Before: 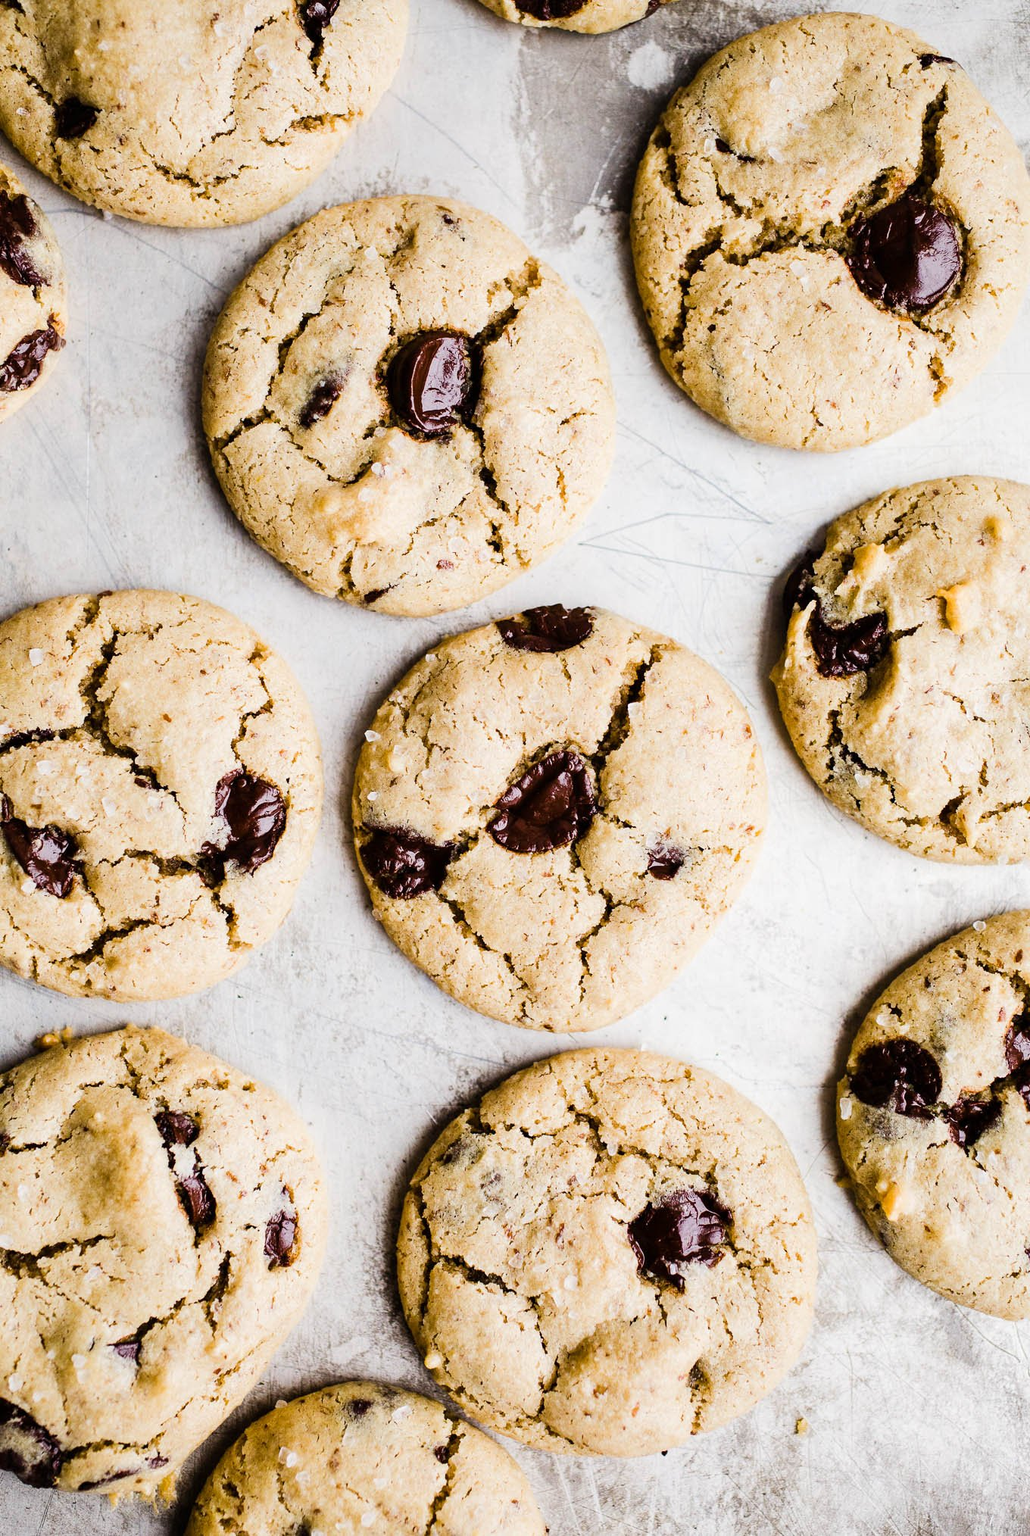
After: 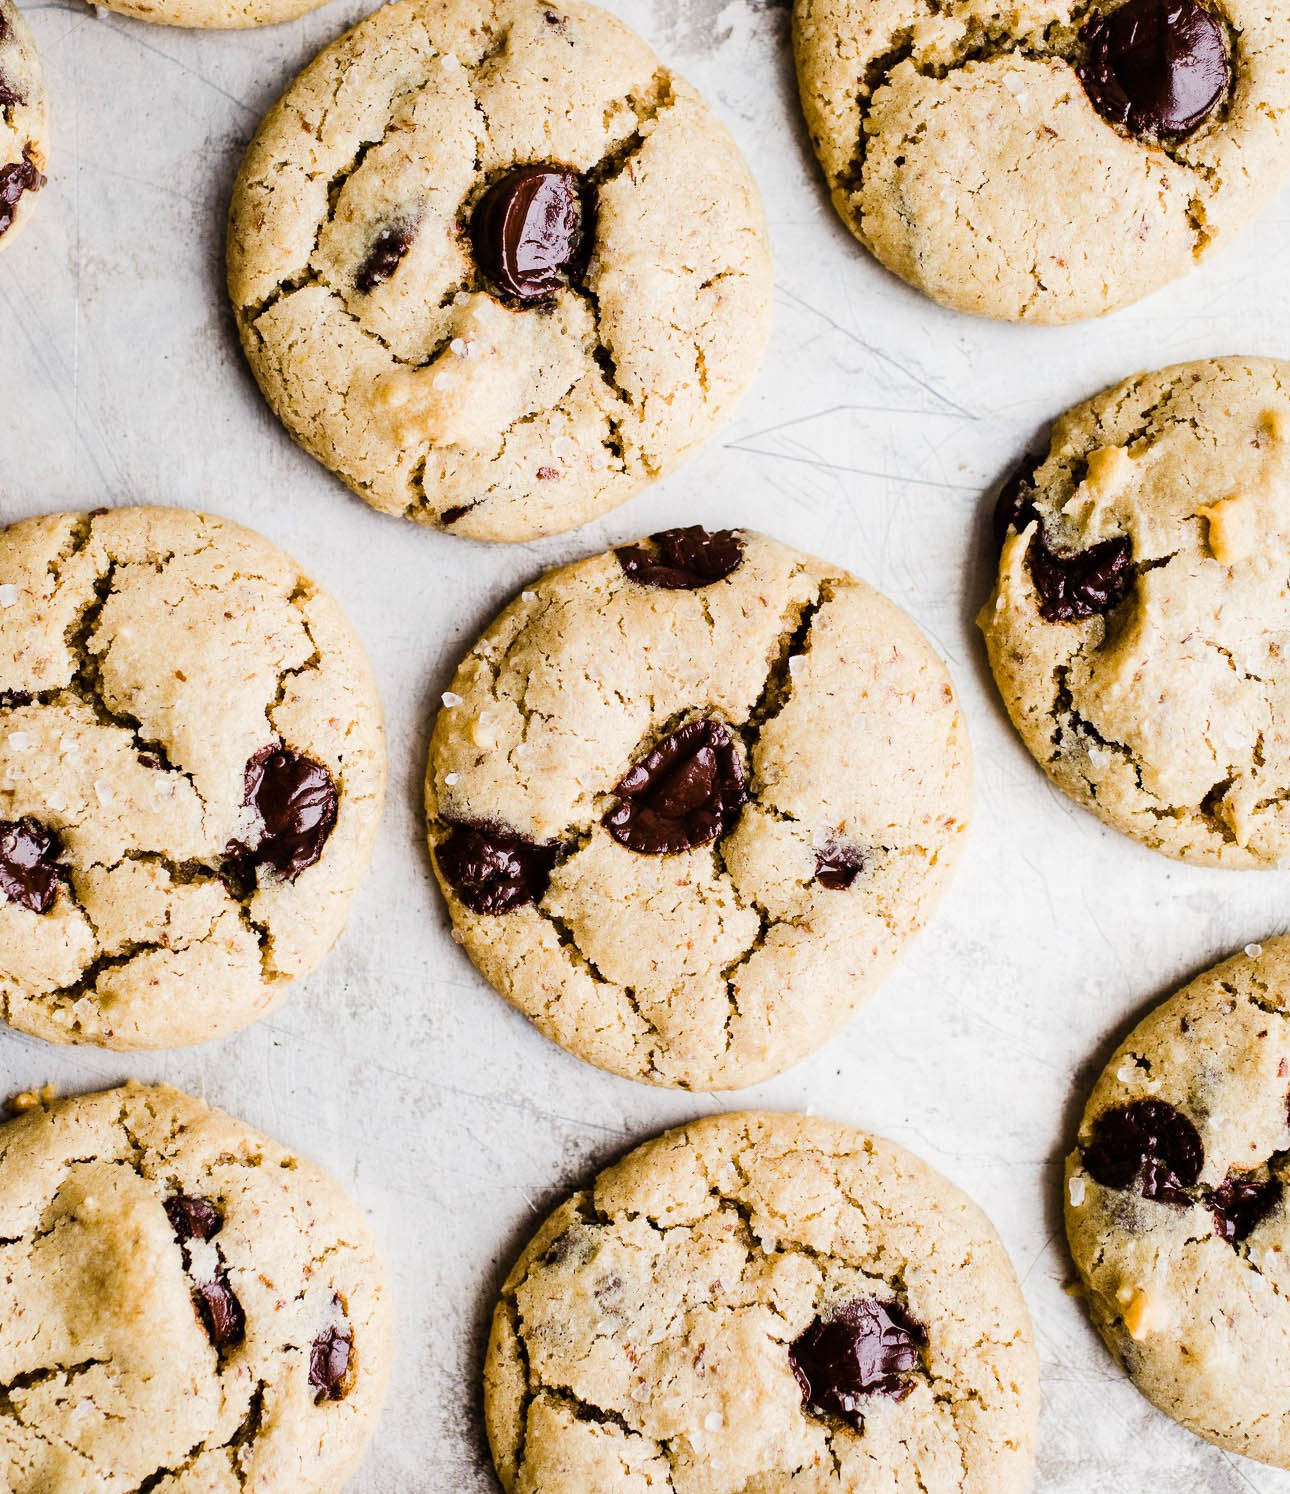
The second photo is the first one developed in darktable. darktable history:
crop and rotate: left 2.997%, top 13.414%, right 2.094%, bottom 12.906%
